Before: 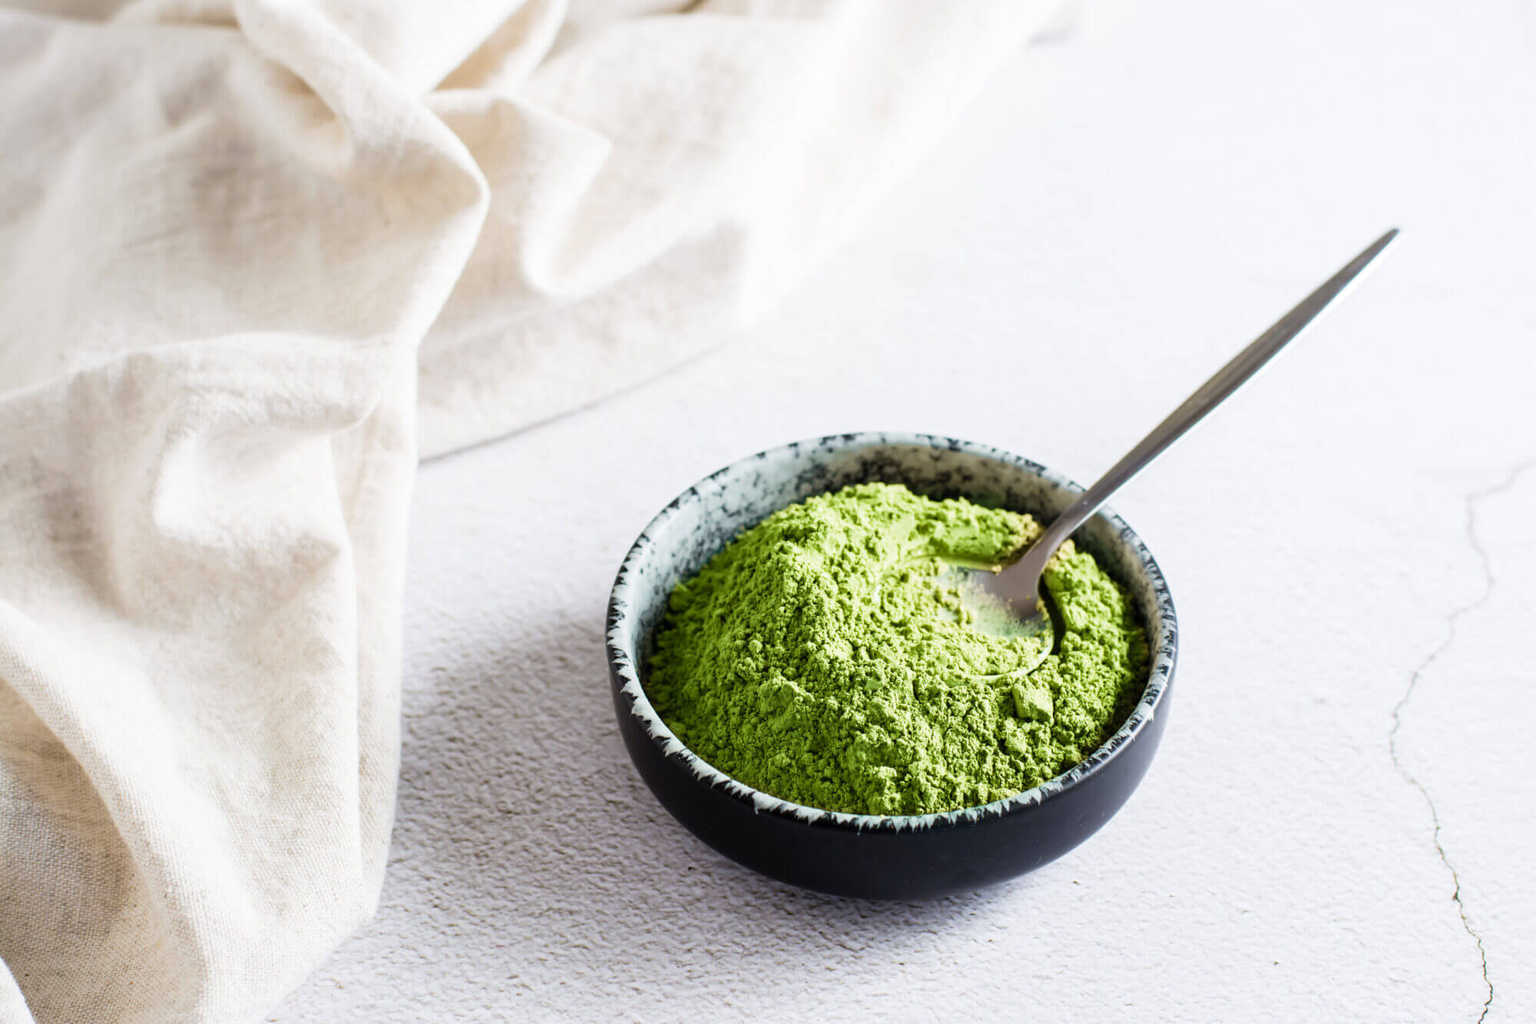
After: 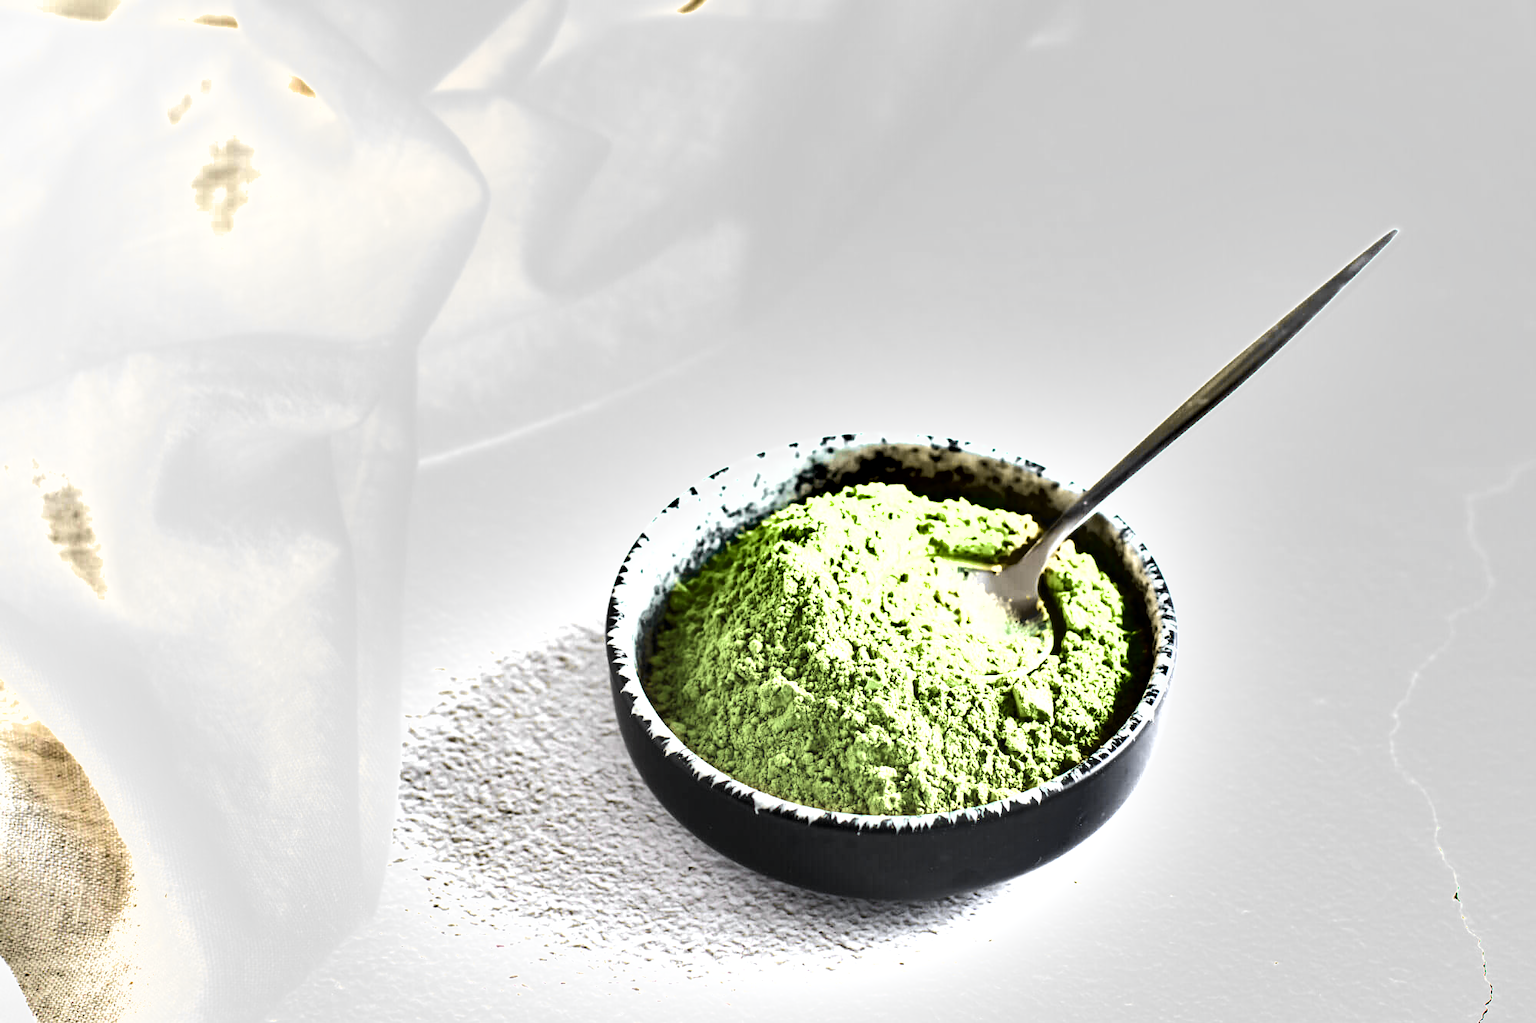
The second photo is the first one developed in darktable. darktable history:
tone curve: curves: ch0 [(0, 0) (0.071, 0.058) (0.266, 0.268) (0.498, 0.542) (0.766, 0.807) (1, 0.983)]; ch1 [(0, 0) (0.346, 0.307) (0.408, 0.387) (0.463, 0.465) (0.482, 0.493) (0.502, 0.499) (0.517, 0.502) (0.55, 0.548) (0.597, 0.61) (0.651, 0.698) (1, 1)]; ch2 [(0, 0) (0.346, 0.34) (0.434, 0.46) (0.485, 0.494) (0.5, 0.498) (0.517, 0.506) (0.526, 0.539) (0.583, 0.603) (0.625, 0.659) (1, 1)], color space Lab, independent channels
shadows and highlights: shadows 39.94, highlights -54.97, low approximation 0.01, soften with gaussian
exposure: black level correction 0, exposure 1.402 EV, compensate exposure bias true
color correction: highlights b* 0.06, saturation 0.554
